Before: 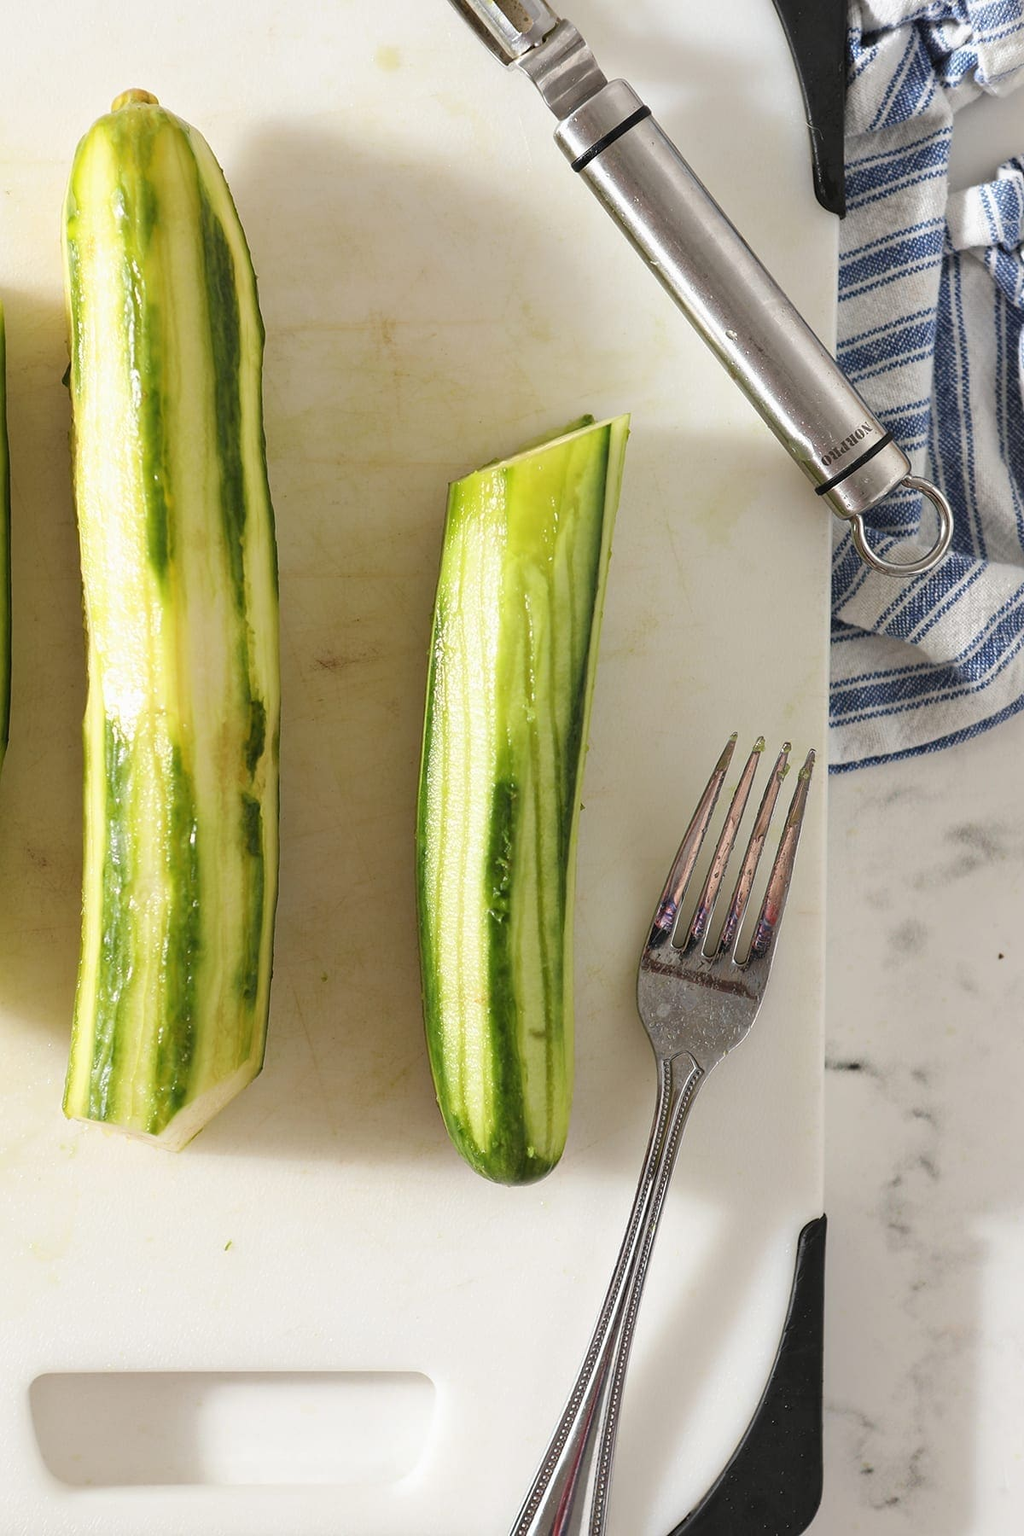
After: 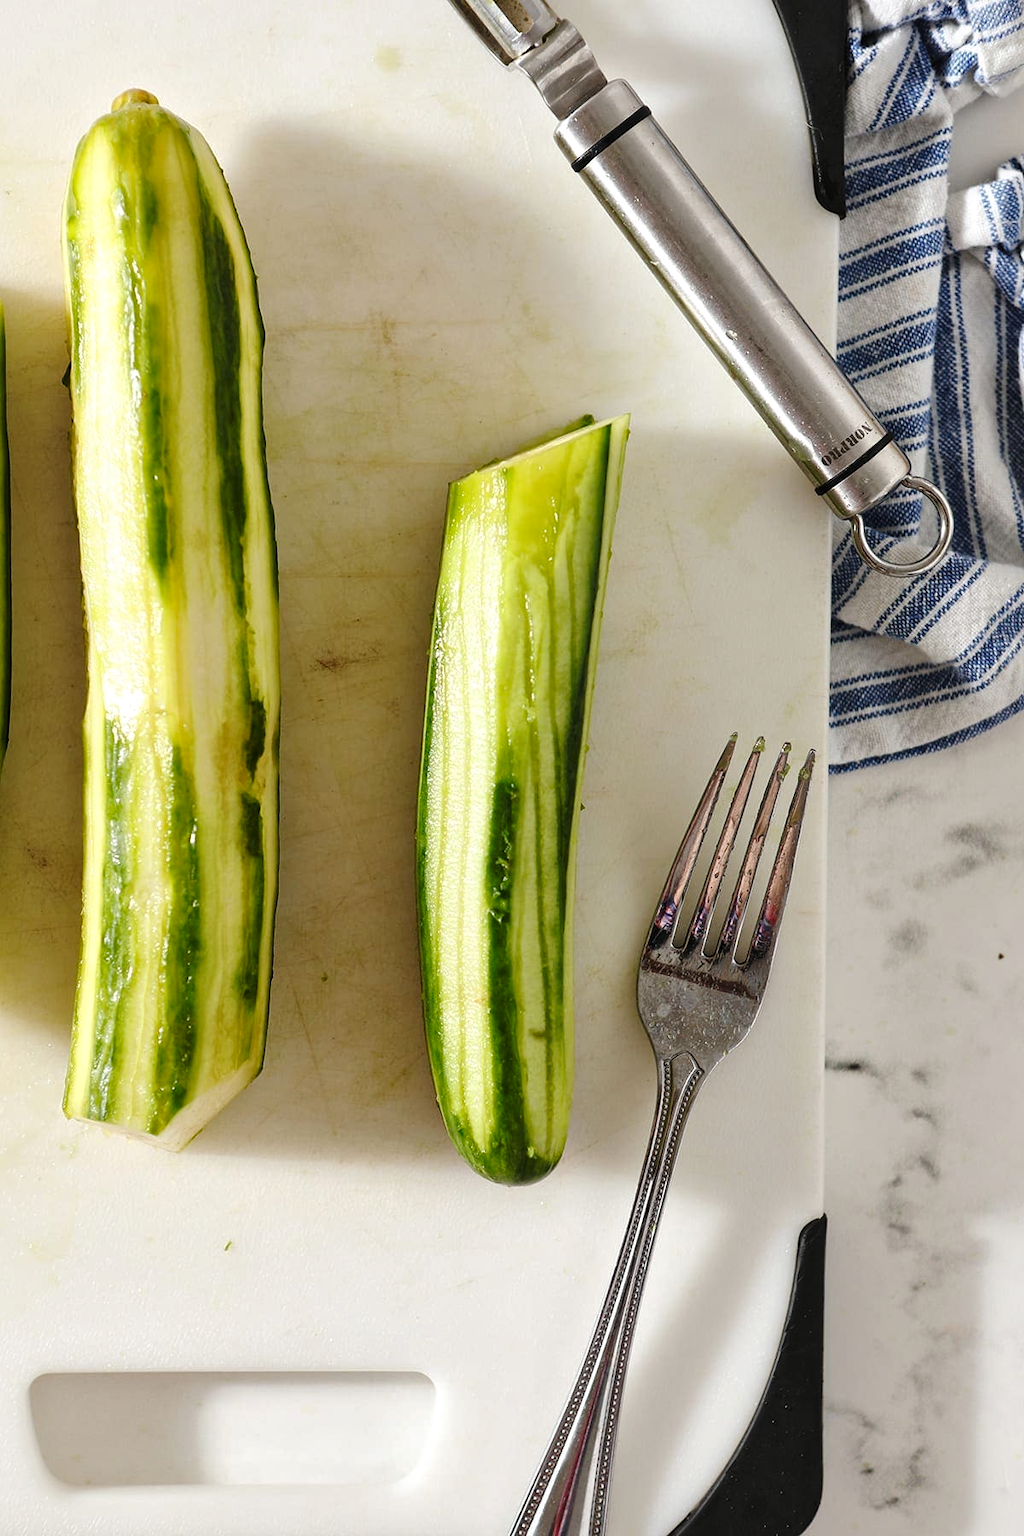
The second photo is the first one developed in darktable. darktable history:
local contrast: mode bilateral grid, contrast 20, coarseness 50, detail 140%, midtone range 0.2
tone curve: curves: ch0 [(0, 0) (0.003, 0.002) (0.011, 0.009) (0.025, 0.02) (0.044, 0.034) (0.069, 0.046) (0.1, 0.062) (0.136, 0.083) (0.177, 0.119) (0.224, 0.162) (0.277, 0.216) (0.335, 0.282) (0.399, 0.365) (0.468, 0.457) (0.543, 0.541) (0.623, 0.624) (0.709, 0.713) (0.801, 0.797) (0.898, 0.889) (1, 1)], preserve colors none
